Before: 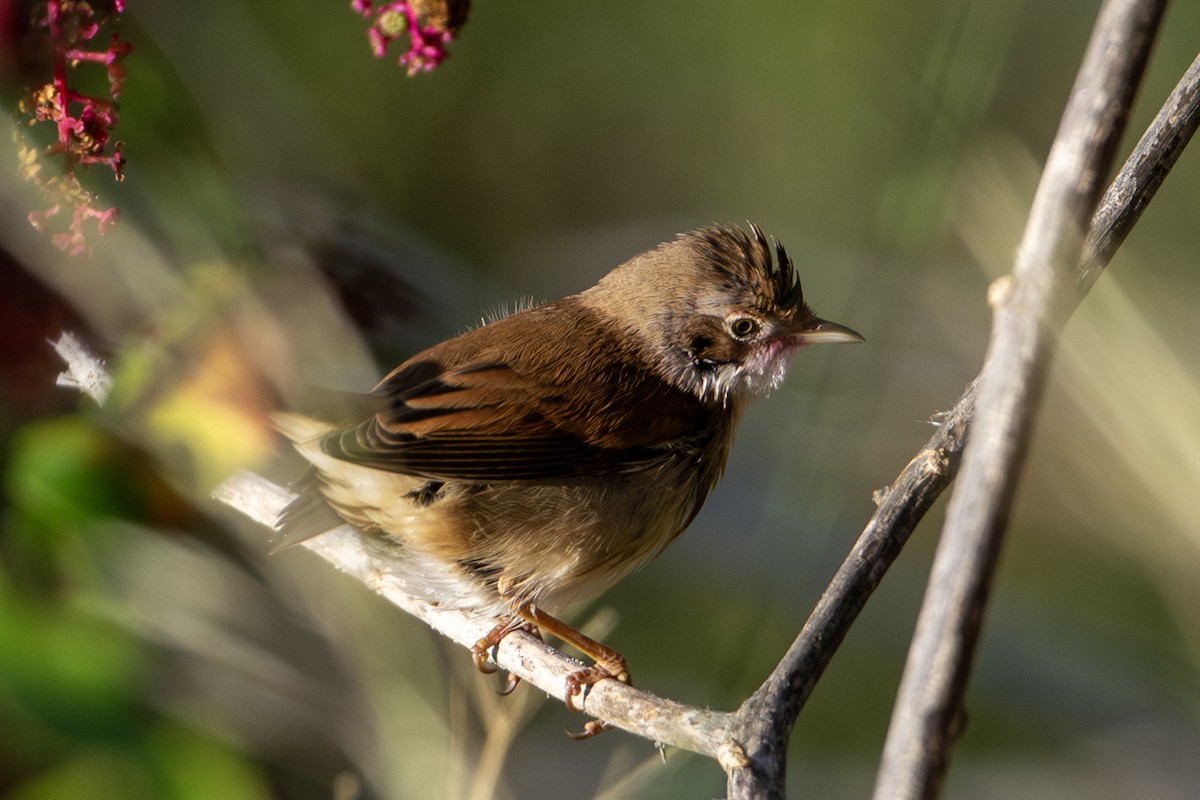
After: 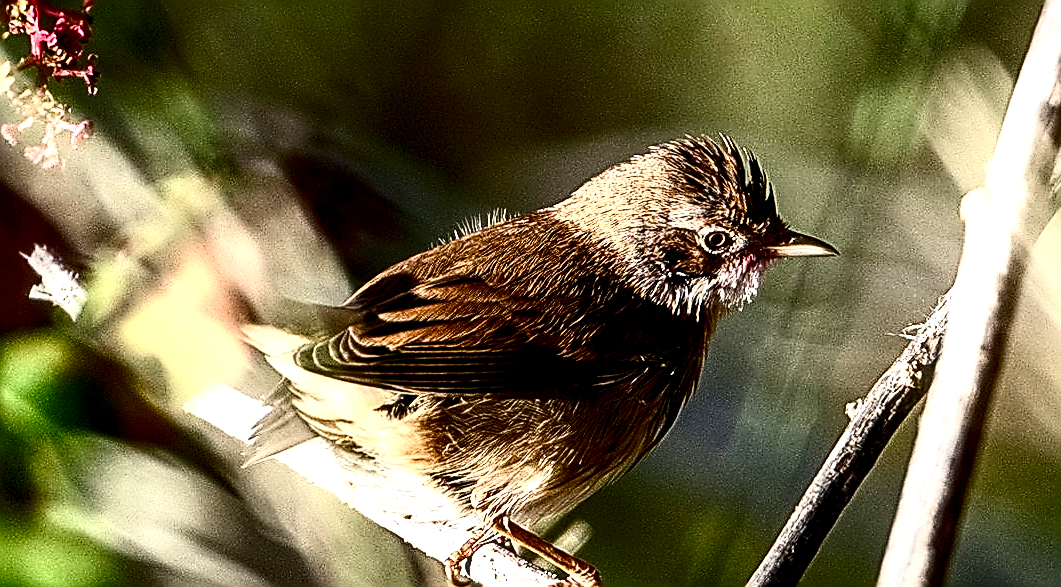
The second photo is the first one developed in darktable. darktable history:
crop and rotate: left 2.299%, top 10.983%, right 9.263%, bottom 15.584%
contrast brightness saturation: contrast 0.504, saturation -0.087
local contrast: highlights 65%, shadows 53%, detail 168%, midtone range 0.507
exposure: black level correction 0.001, exposure 0.498 EV, compensate highlight preservation false
color balance rgb: perceptual saturation grading › global saturation 20%, perceptual saturation grading › highlights -49.813%, perceptual saturation grading › shadows 25.944%, global vibrance 20%
sharpen: amount 1.991
tone equalizer: on, module defaults
